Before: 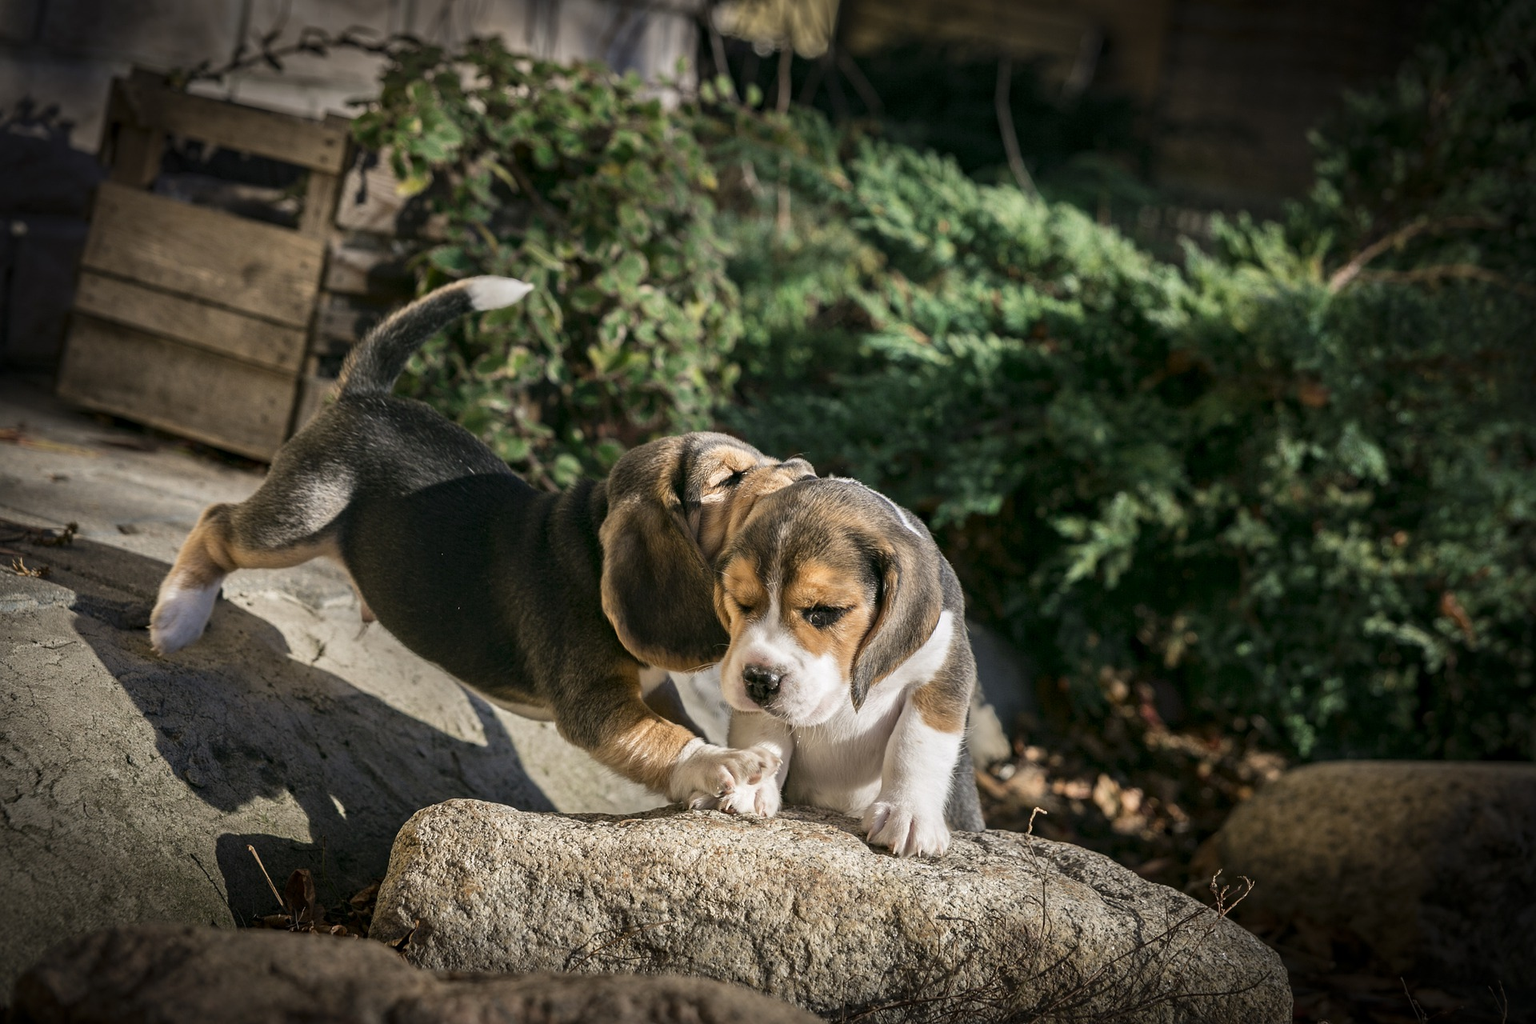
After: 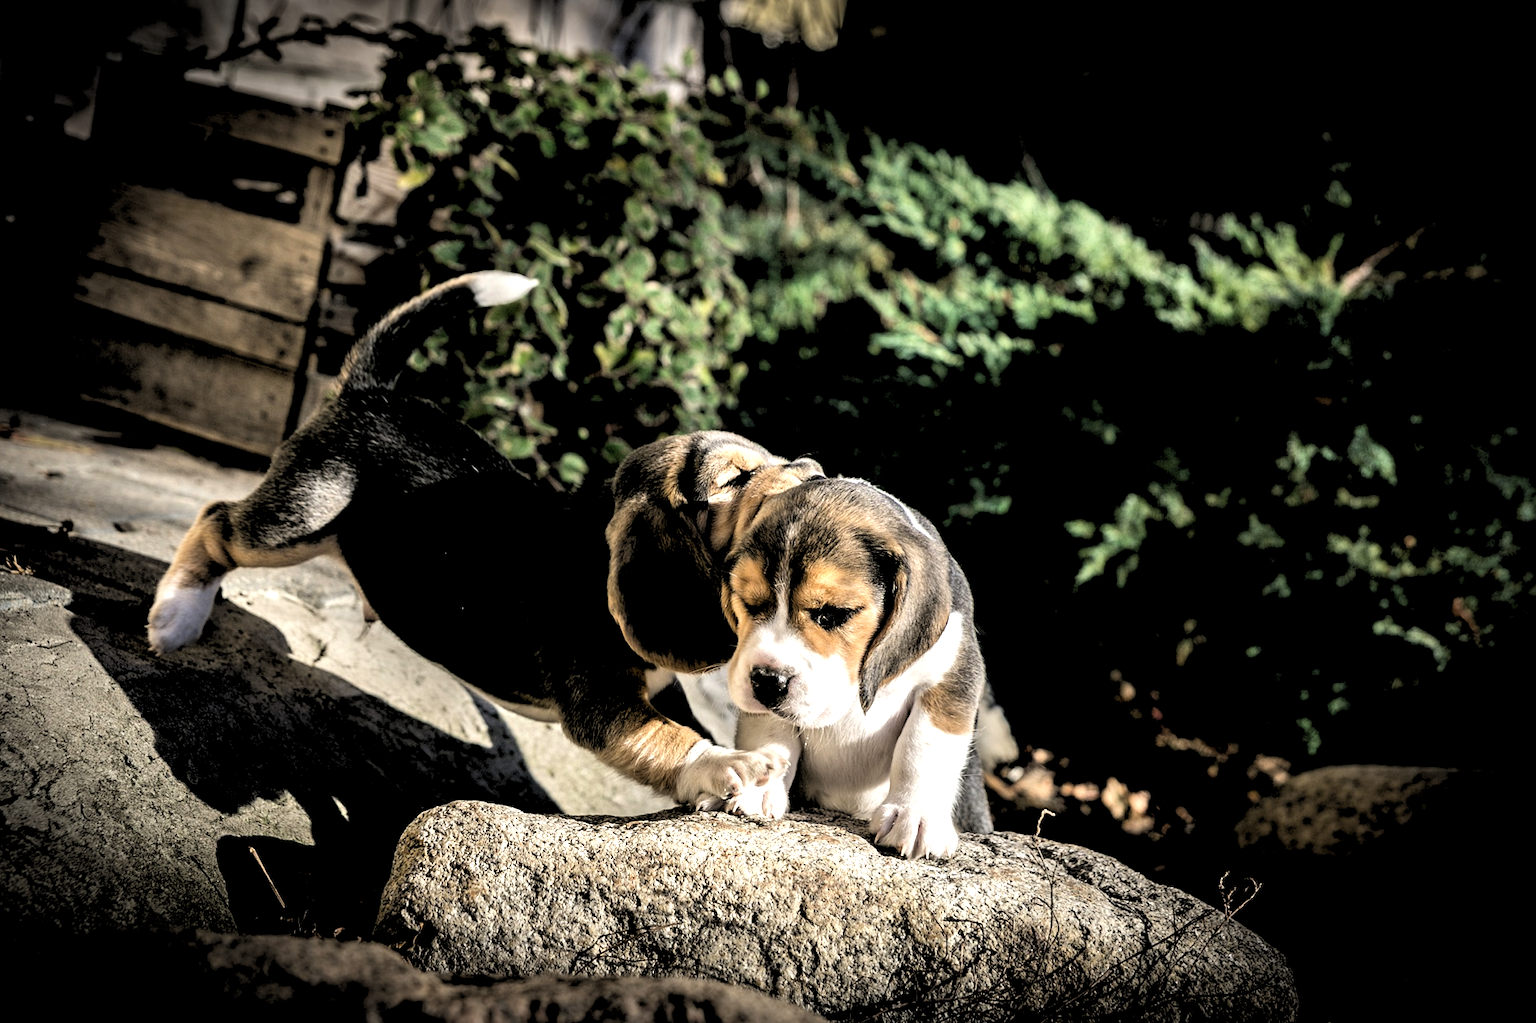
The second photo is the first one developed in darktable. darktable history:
tone equalizer: -8 EV -0.75 EV, -7 EV -0.7 EV, -6 EV -0.6 EV, -5 EV -0.4 EV, -3 EV 0.4 EV, -2 EV 0.6 EV, -1 EV 0.7 EV, +0 EV 0.75 EV, edges refinement/feathering 500, mask exposure compensation -1.57 EV, preserve details no
rgb levels: levels [[0.029, 0.461, 0.922], [0, 0.5, 1], [0, 0.5, 1]]
rotate and perspective: rotation 0.174°, lens shift (vertical) 0.013, lens shift (horizontal) 0.019, shear 0.001, automatic cropping original format, crop left 0.007, crop right 0.991, crop top 0.016, crop bottom 0.997
